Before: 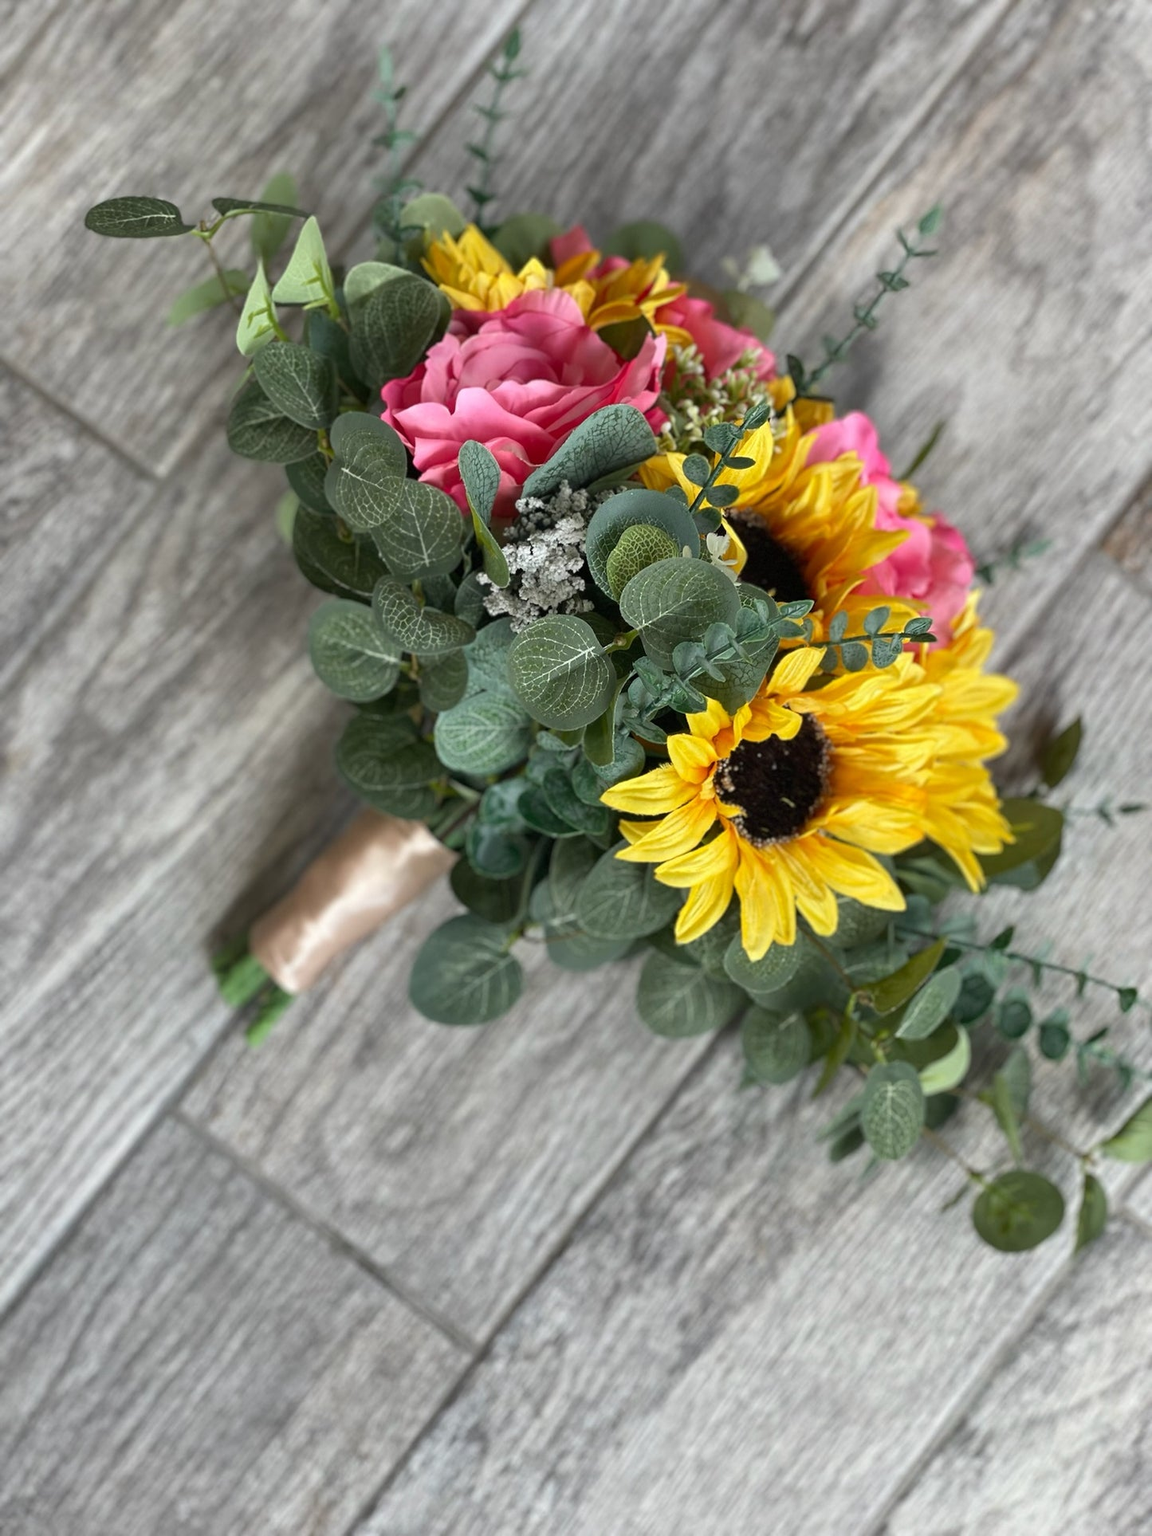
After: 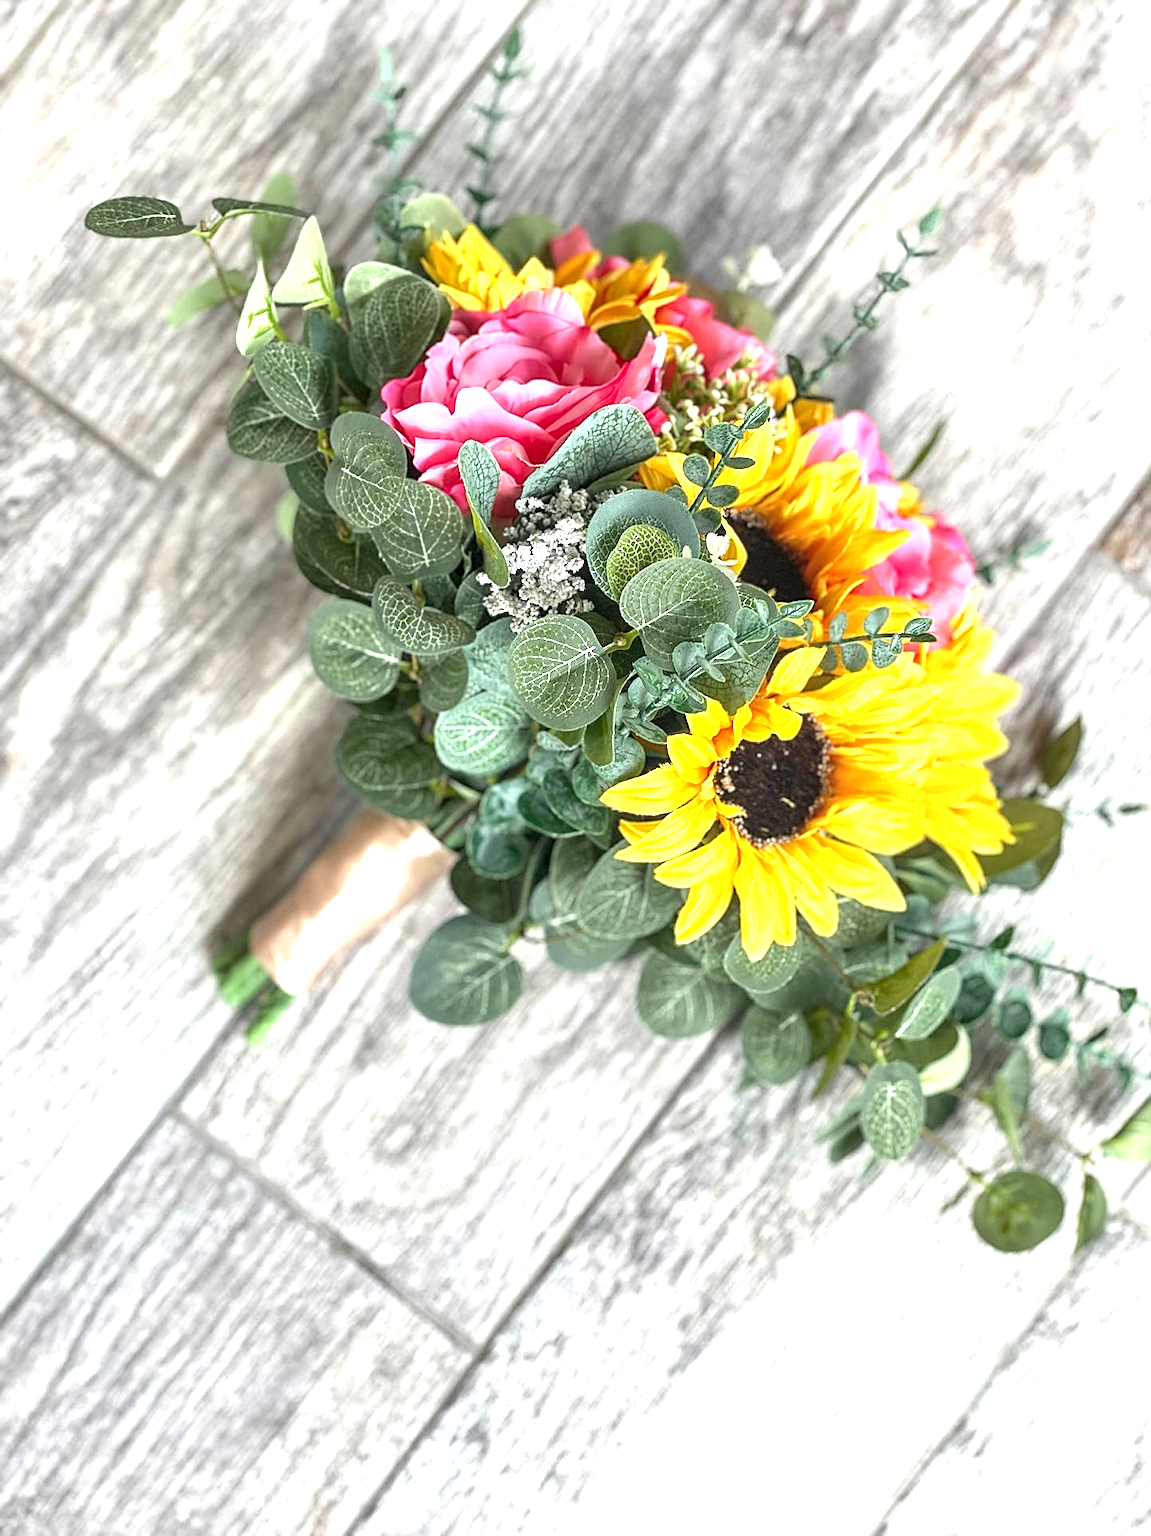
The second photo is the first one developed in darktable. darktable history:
local contrast: on, module defaults
exposure: black level correction 0, exposure 1.379 EV, compensate highlight preservation false
sharpen: on, module defaults
